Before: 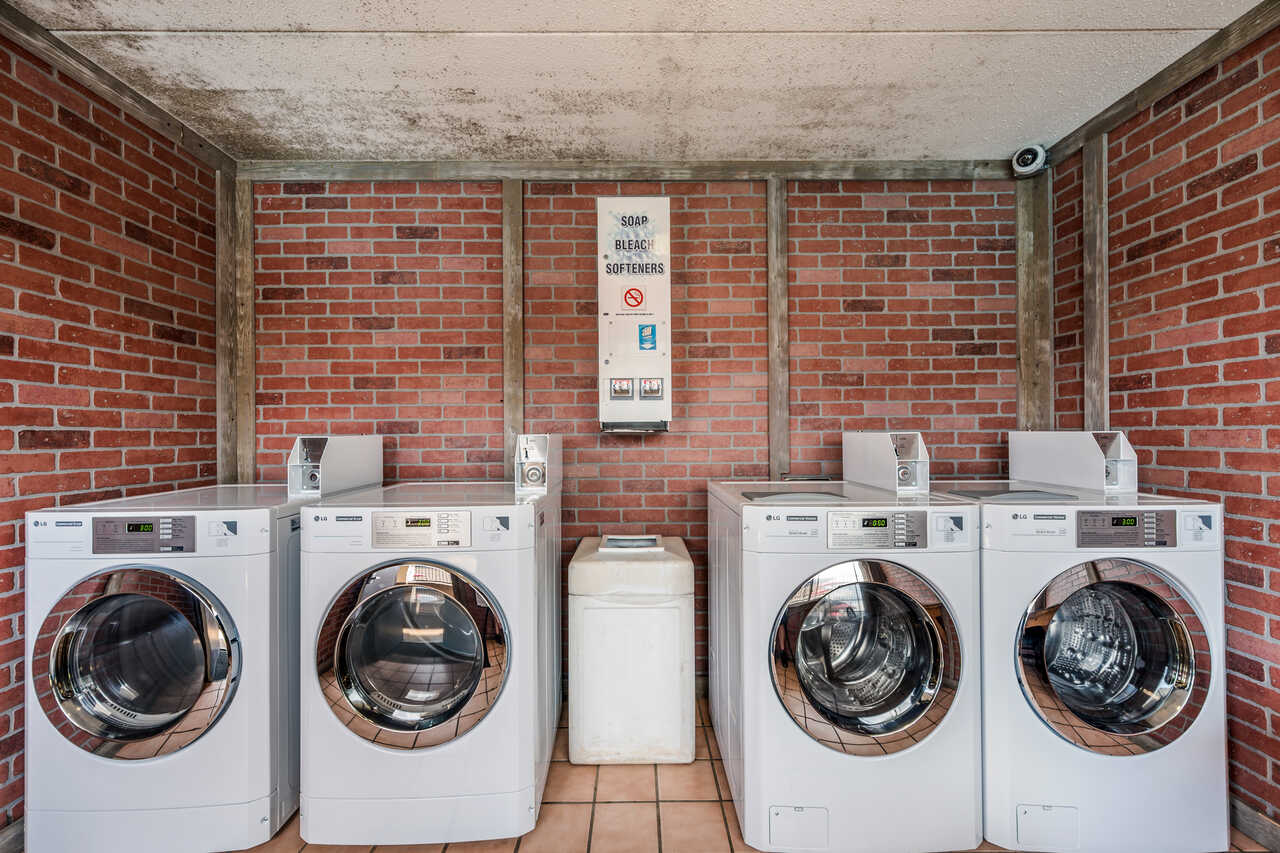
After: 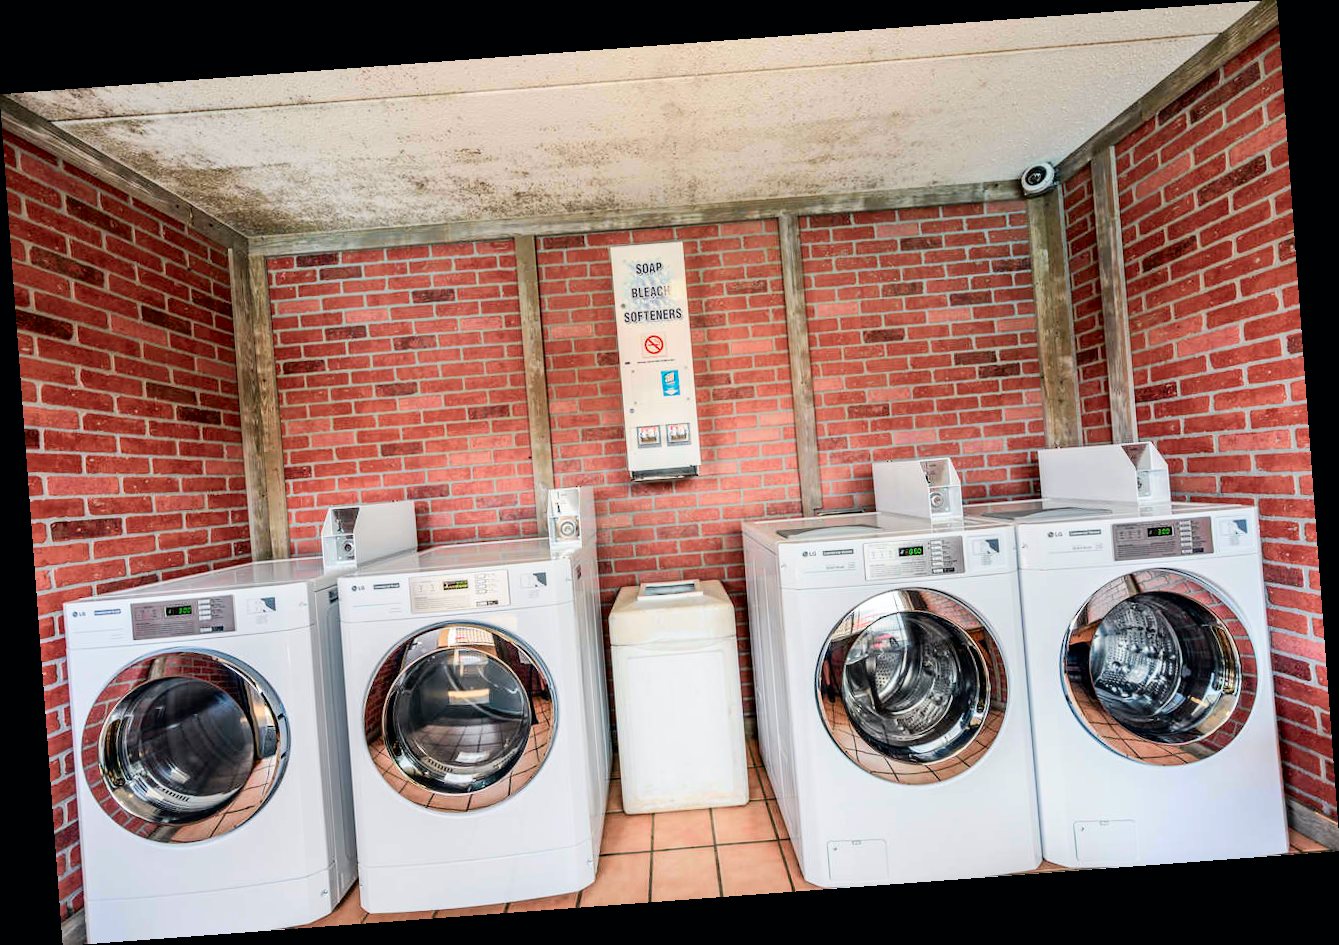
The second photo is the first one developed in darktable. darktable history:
tone curve: curves: ch0 [(0, 0) (0.051, 0.027) (0.096, 0.071) (0.219, 0.248) (0.428, 0.52) (0.596, 0.713) (0.727, 0.823) (0.859, 0.924) (1, 1)]; ch1 [(0, 0) (0.1, 0.038) (0.318, 0.221) (0.413, 0.325) (0.443, 0.412) (0.483, 0.474) (0.503, 0.501) (0.516, 0.515) (0.548, 0.575) (0.561, 0.596) (0.594, 0.647) (0.666, 0.701) (1, 1)]; ch2 [(0, 0) (0.453, 0.435) (0.479, 0.476) (0.504, 0.5) (0.52, 0.526) (0.557, 0.585) (0.583, 0.608) (0.824, 0.815) (1, 1)], color space Lab, independent channels, preserve colors none
rotate and perspective: rotation -4.25°, automatic cropping off
